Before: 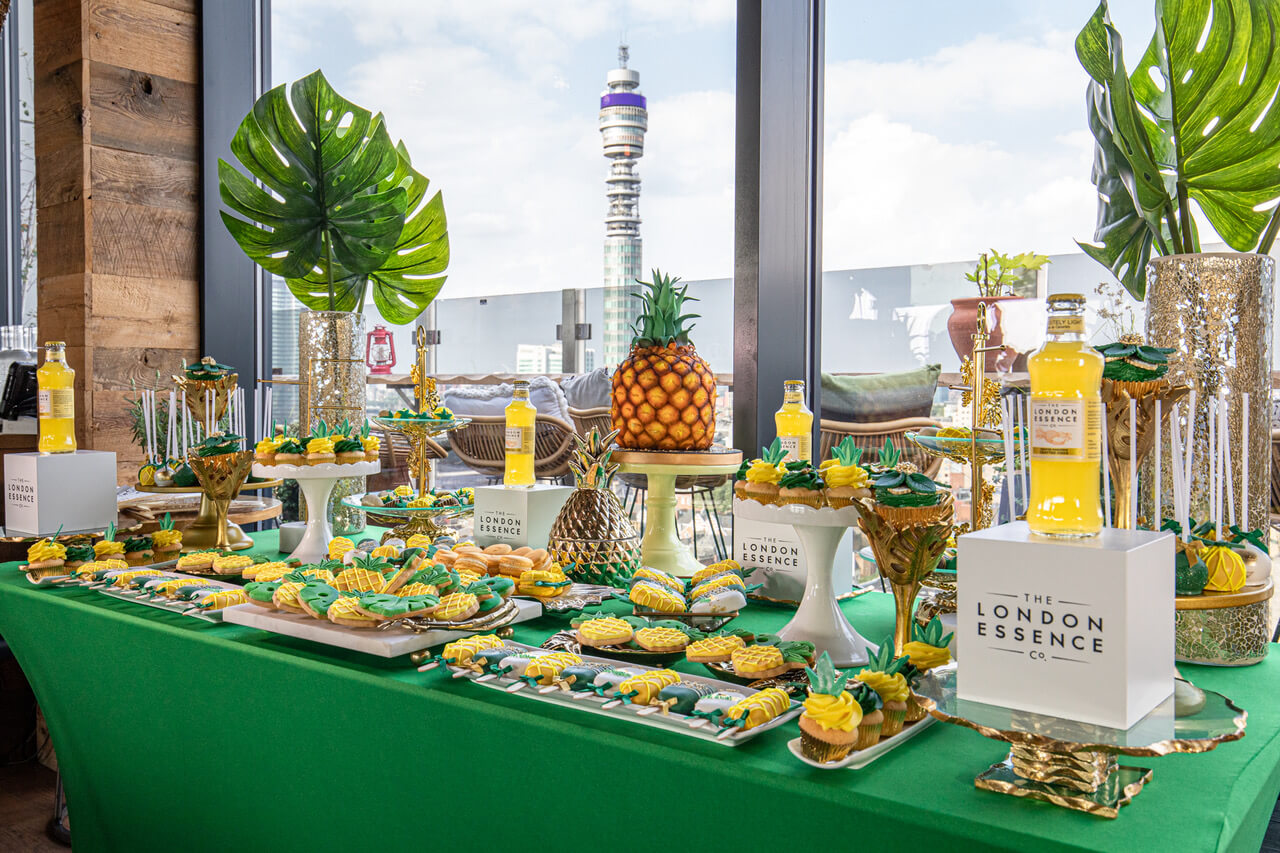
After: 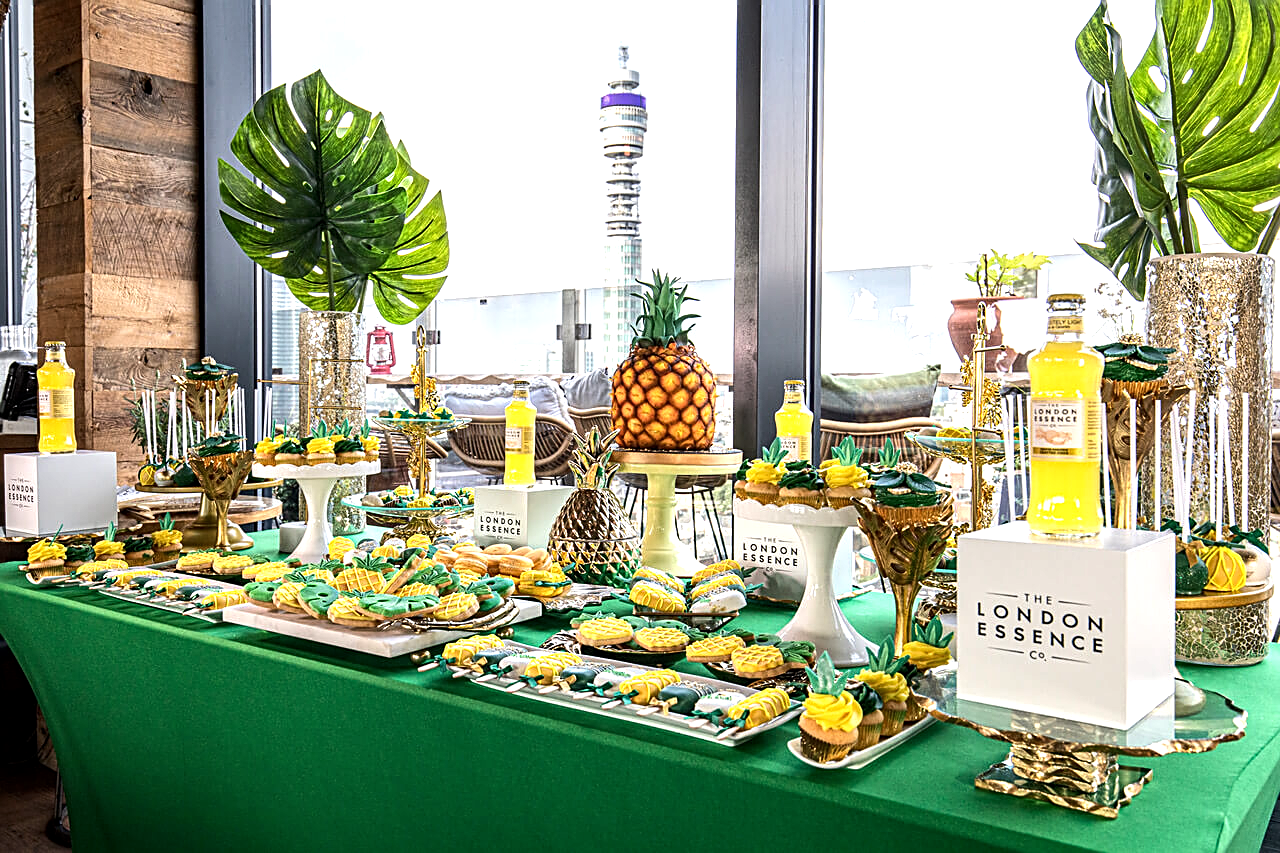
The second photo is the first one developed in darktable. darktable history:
sharpen: on, module defaults
tone equalizer: -8 EV -0.75 EV, -7 EV -0.7 EV, -6 EV -0.6 EV, -5 EV -0.4 EV, -3 EV 0.4 EV, -2 EV 0.6 EV, -1 EV 0.7 EV, +0 EV 0.75 EV, edges refinement/feathering 500, mask exposure compensation -1.57 EV, preserve details no
local contrast: highlights 100%, shadows 100%, detail 120%, midtone range 0.2
